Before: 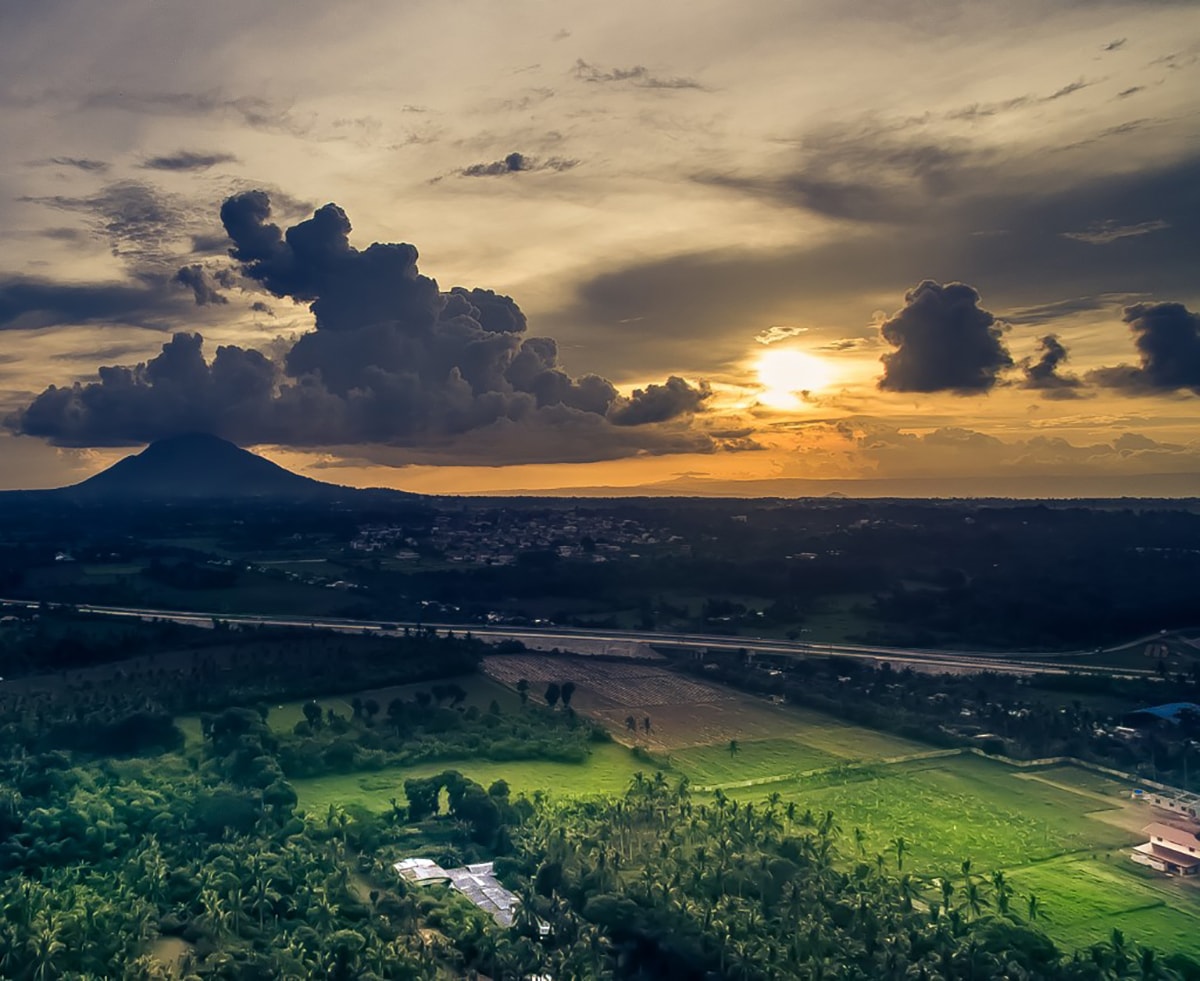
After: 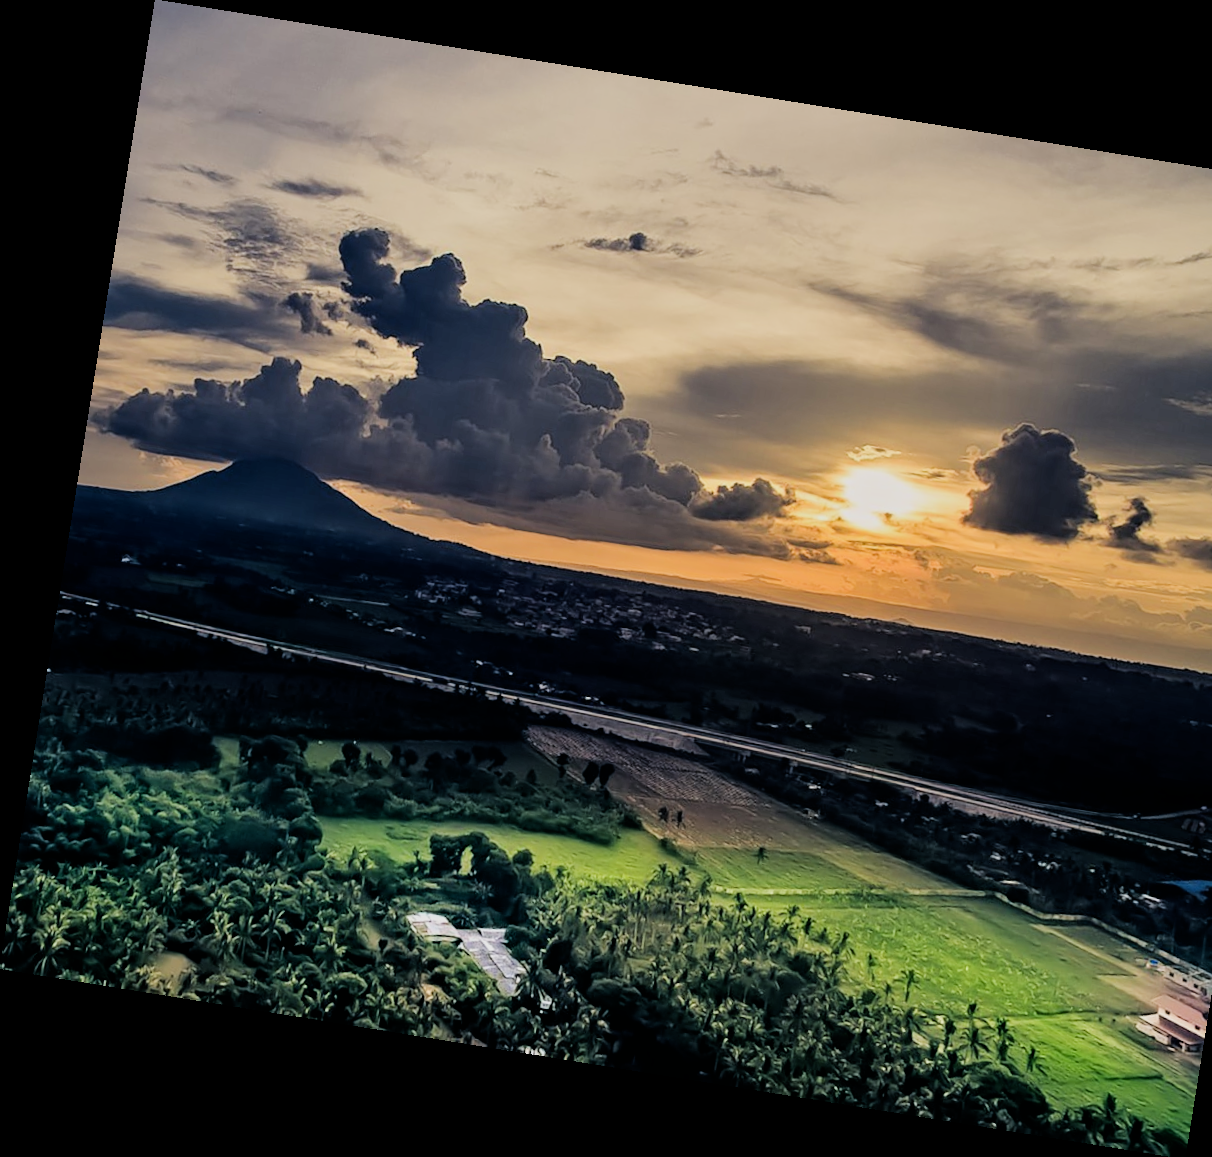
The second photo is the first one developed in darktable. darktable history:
filmic rgb: black relative exposure -4.14 EV, white relative exposure 5.1 EV, hardness 2.11, contrast 1.165
contrast equalizer: y [[0.5, 0.501, 0.532, 0.538, 0.54, 0.541], [0.5 ×6], [0.5 ×6], [0 ×6], [0 ×6]]
crop: right 9.509%, bottom 0.031%
exposure: exposure 0.426 EV, compensate highlight preservation false
rotate and perspective: rotation 9.12°, automatic cropping off
